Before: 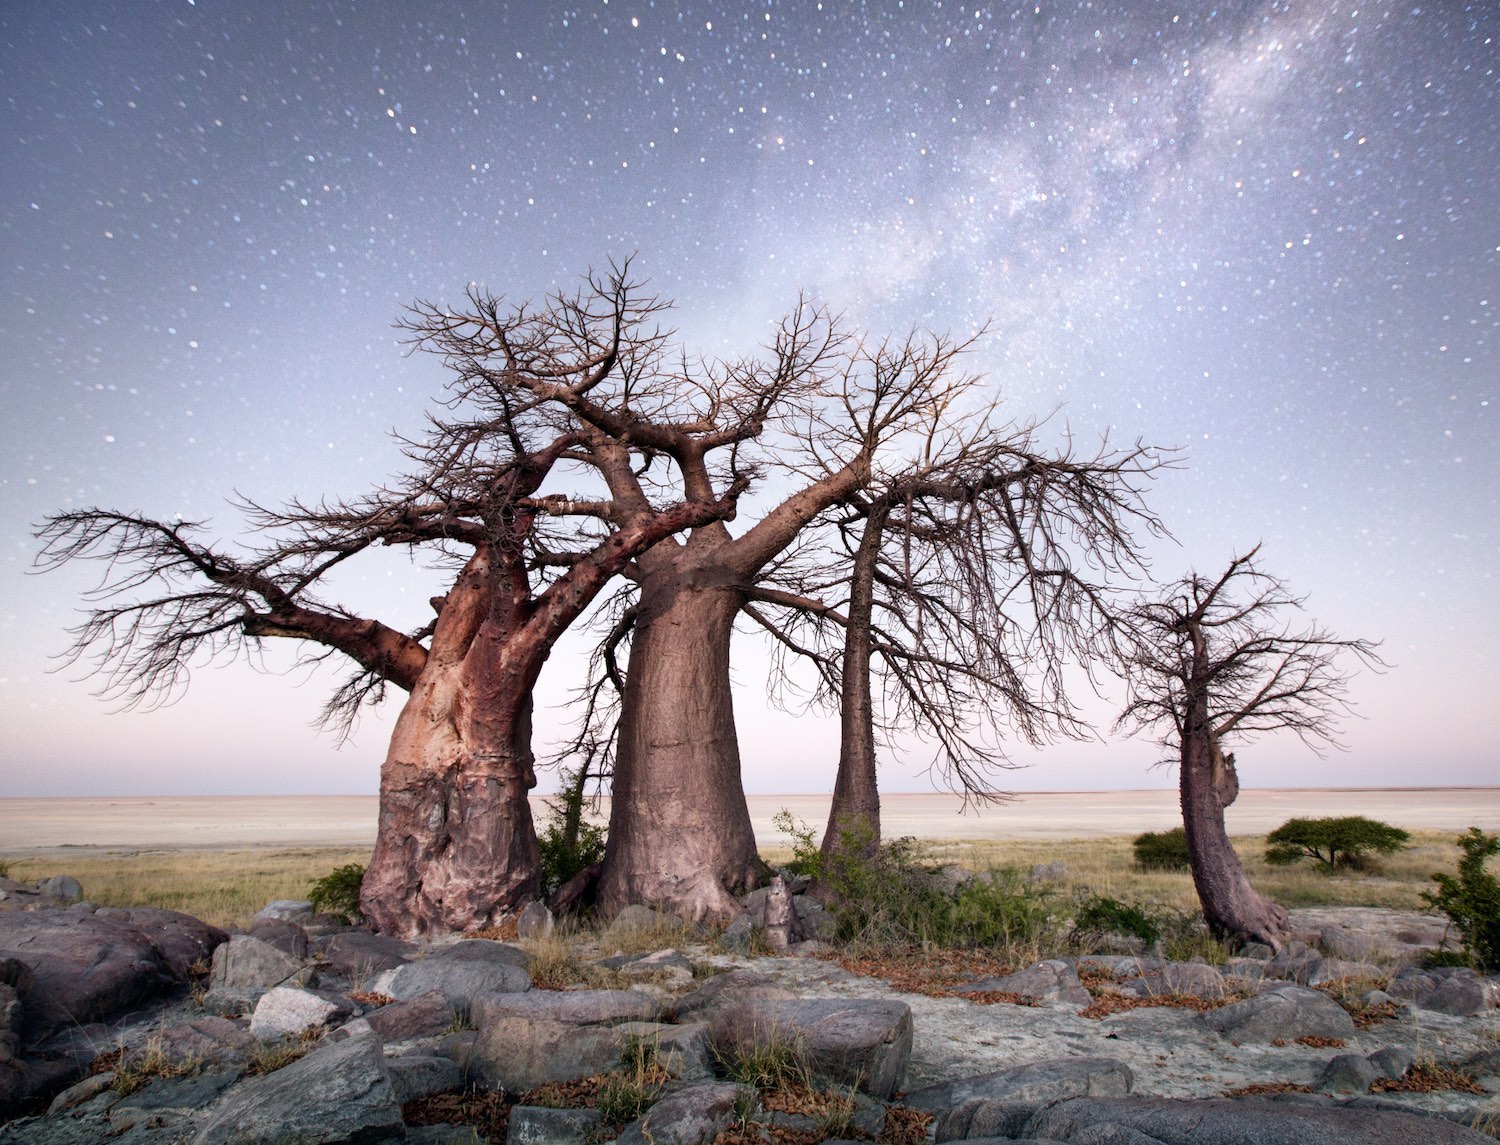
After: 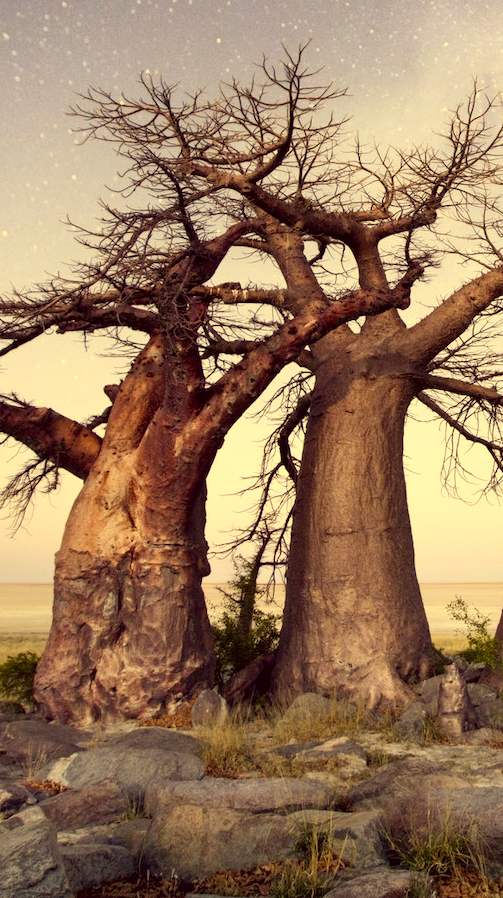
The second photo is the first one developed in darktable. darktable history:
color correction: highlights a* -0.482, highlights b* 40, shadows a* 9.8, shadows b* -0.161
crop and rotate: left 21.77%, top 18.528%, right 44.676%, bottom 2.997%
